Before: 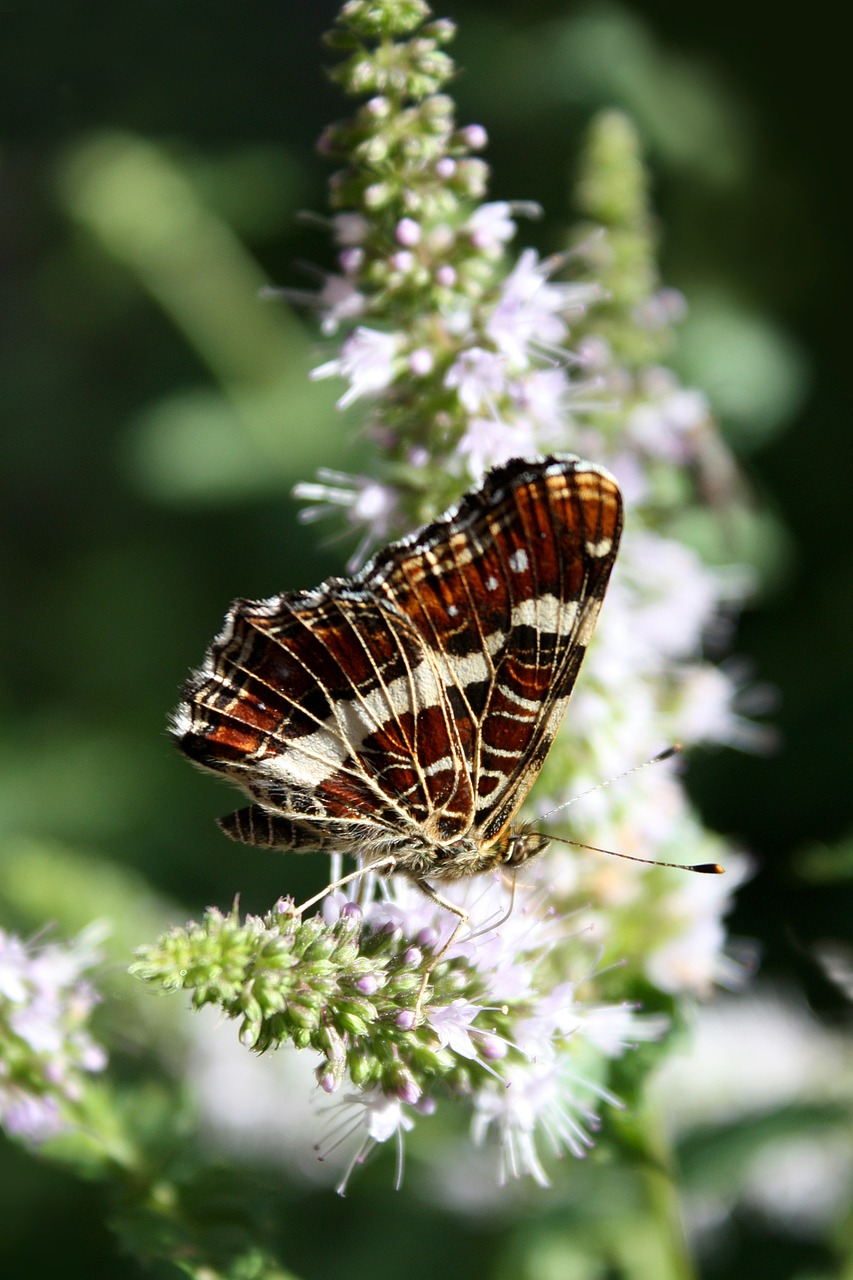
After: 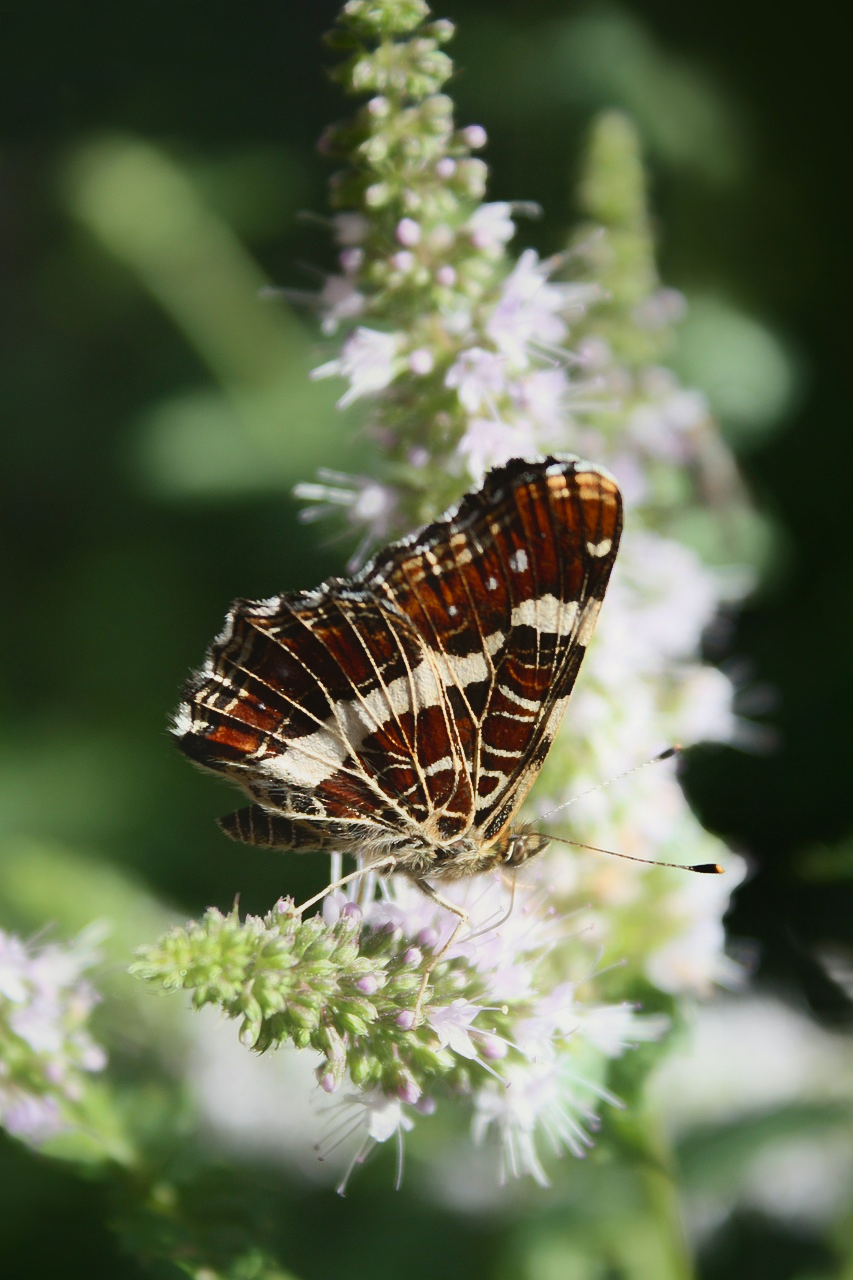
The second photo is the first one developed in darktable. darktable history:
contrast equalizer: octaves 7, y [[0.6 ×6], [0.55 ×6], [0 ×6], [0 ×6], [0 ×6]], mix -0.995
